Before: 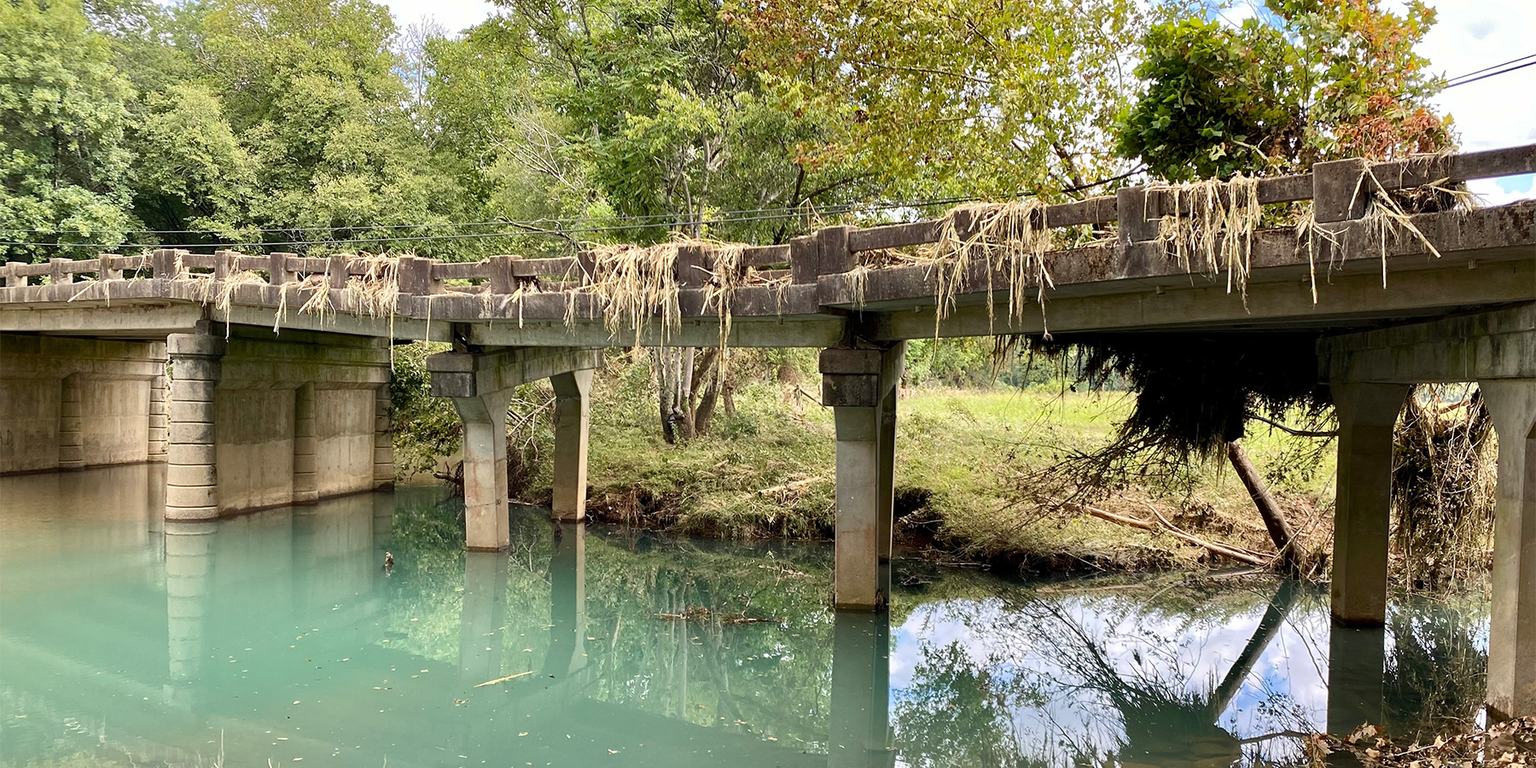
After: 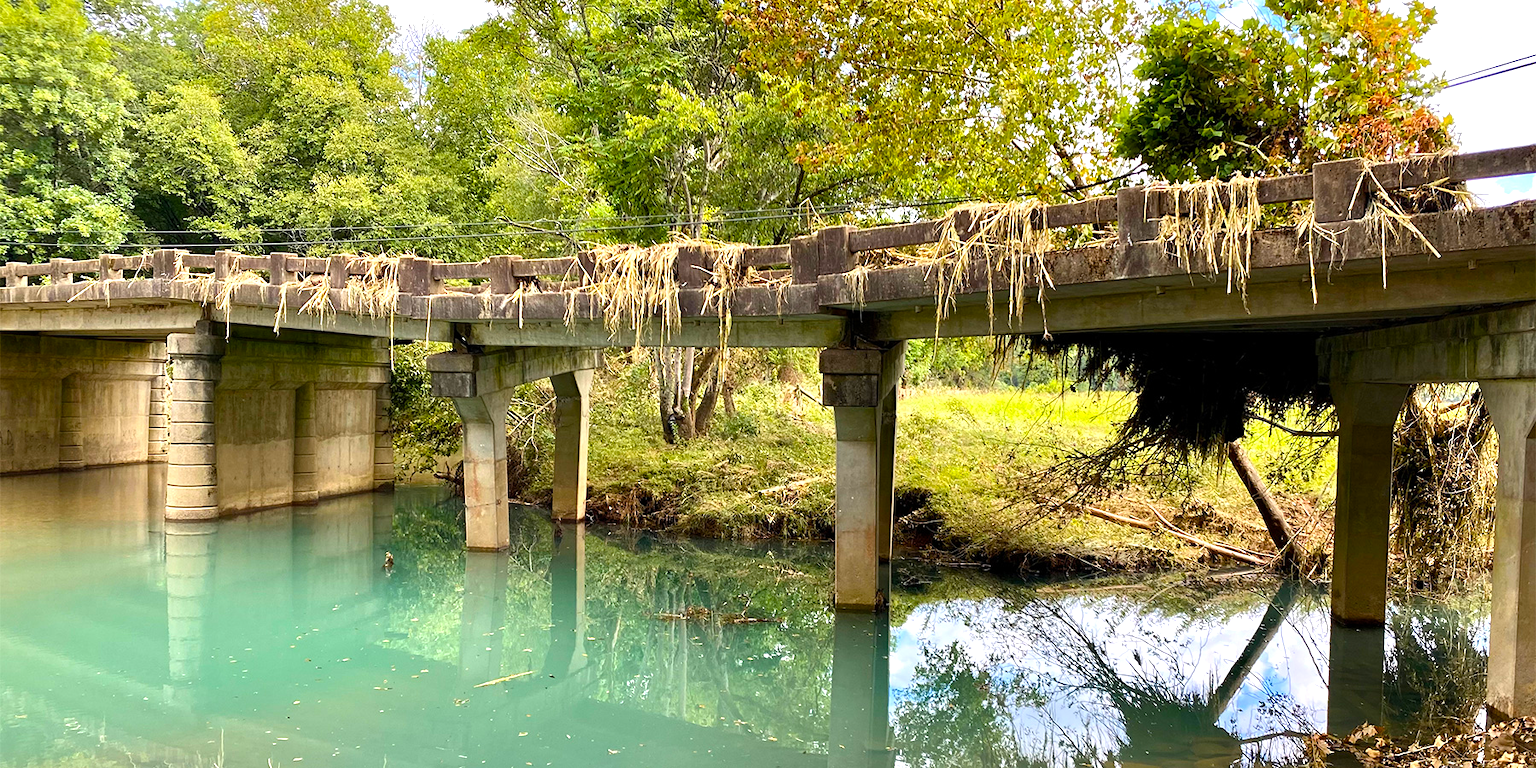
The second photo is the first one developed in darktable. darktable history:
color balance rgb: perceptual saturation grading › global saturation 30.91%, perceptual brilliance grading › global brilliance 11.659%, global vibrance 20%
exposure: compensate highlight preservation false
